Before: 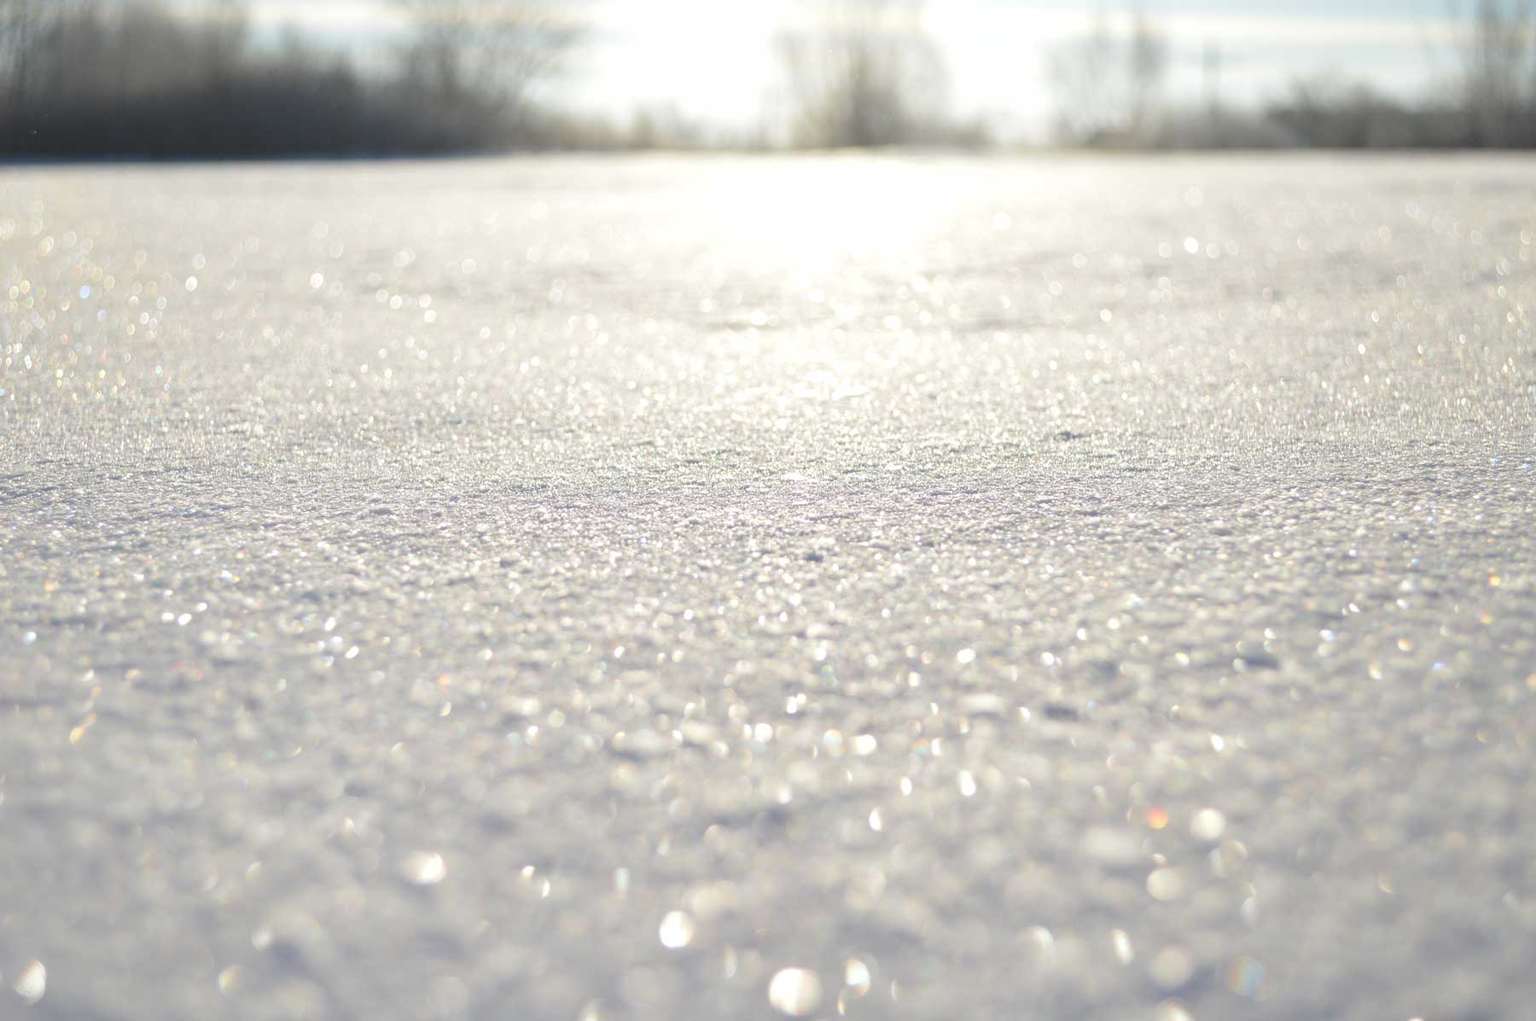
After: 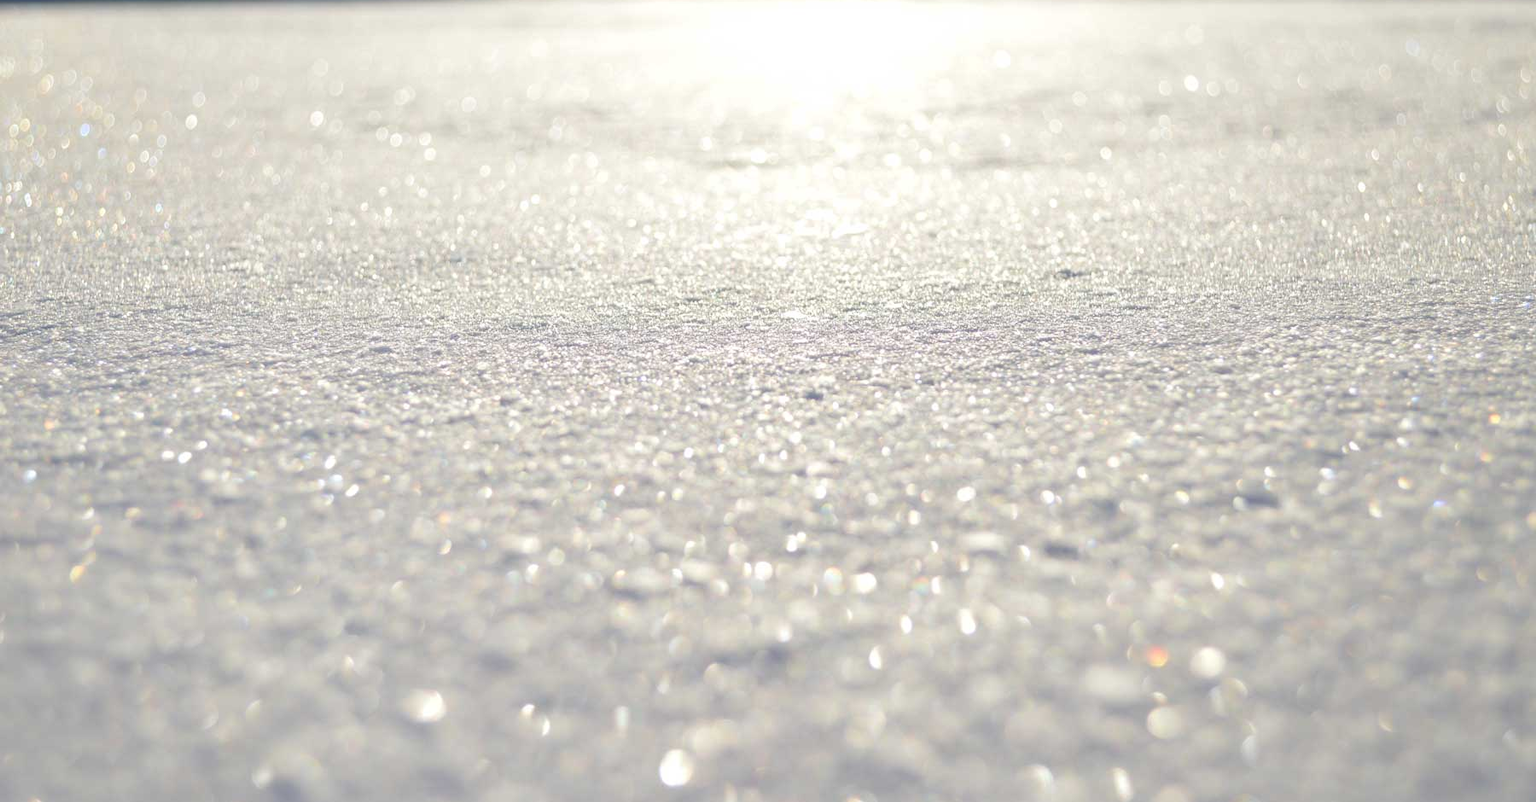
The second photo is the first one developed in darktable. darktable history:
crop and rotate: top 15.911%, bottom 5.497%
